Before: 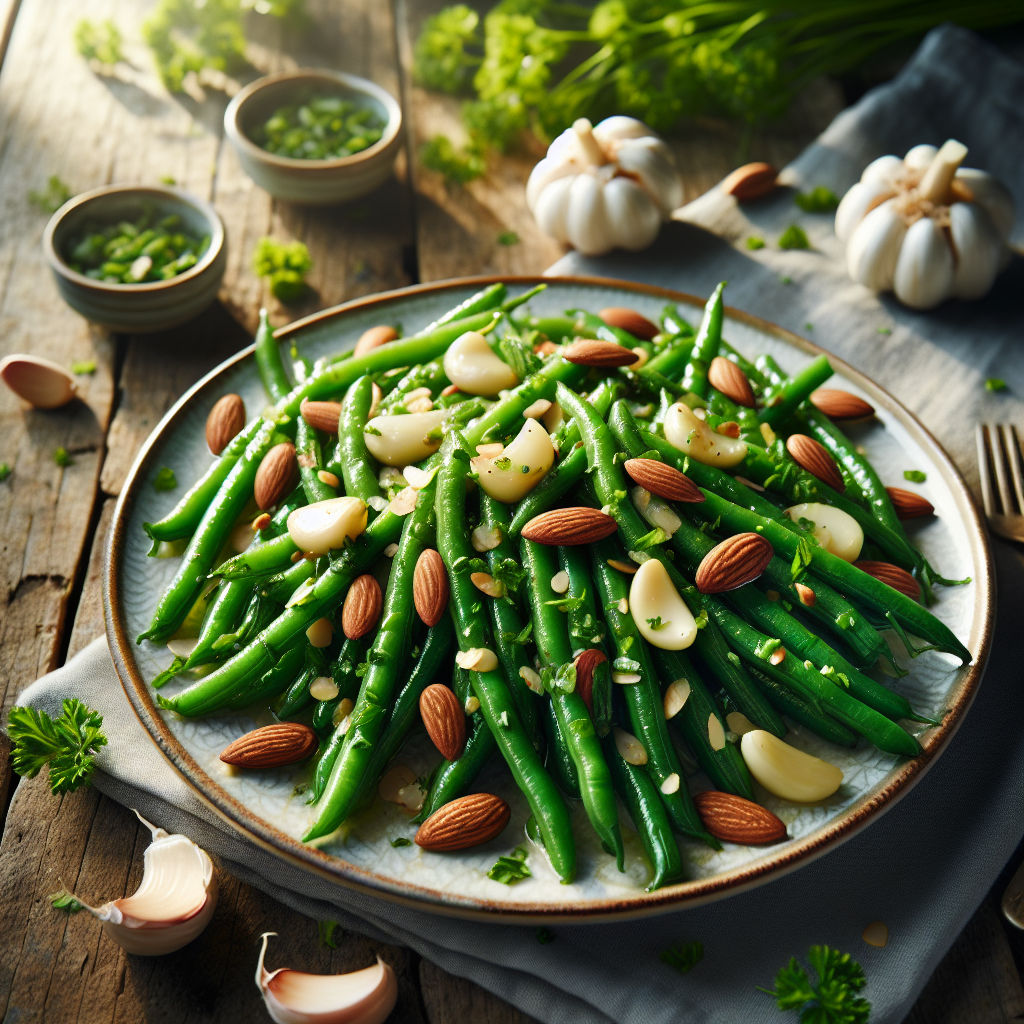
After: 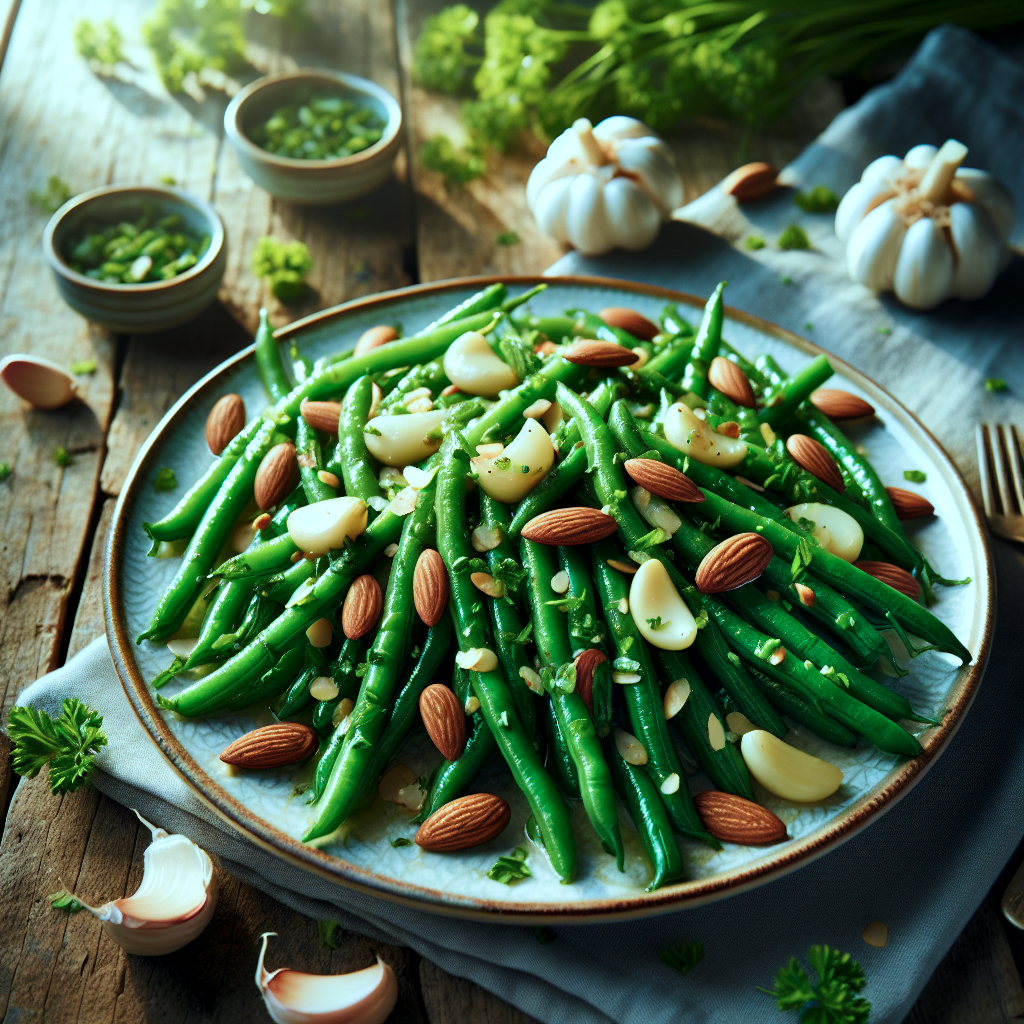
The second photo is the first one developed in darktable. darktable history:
velvia: on, module defaults
local contrast: mode bilateral grid, contrast 19, coarseness 50, detail 128%, midtone range 0.2
color correction: highlights a* -12.13, highlights b* -14.85
